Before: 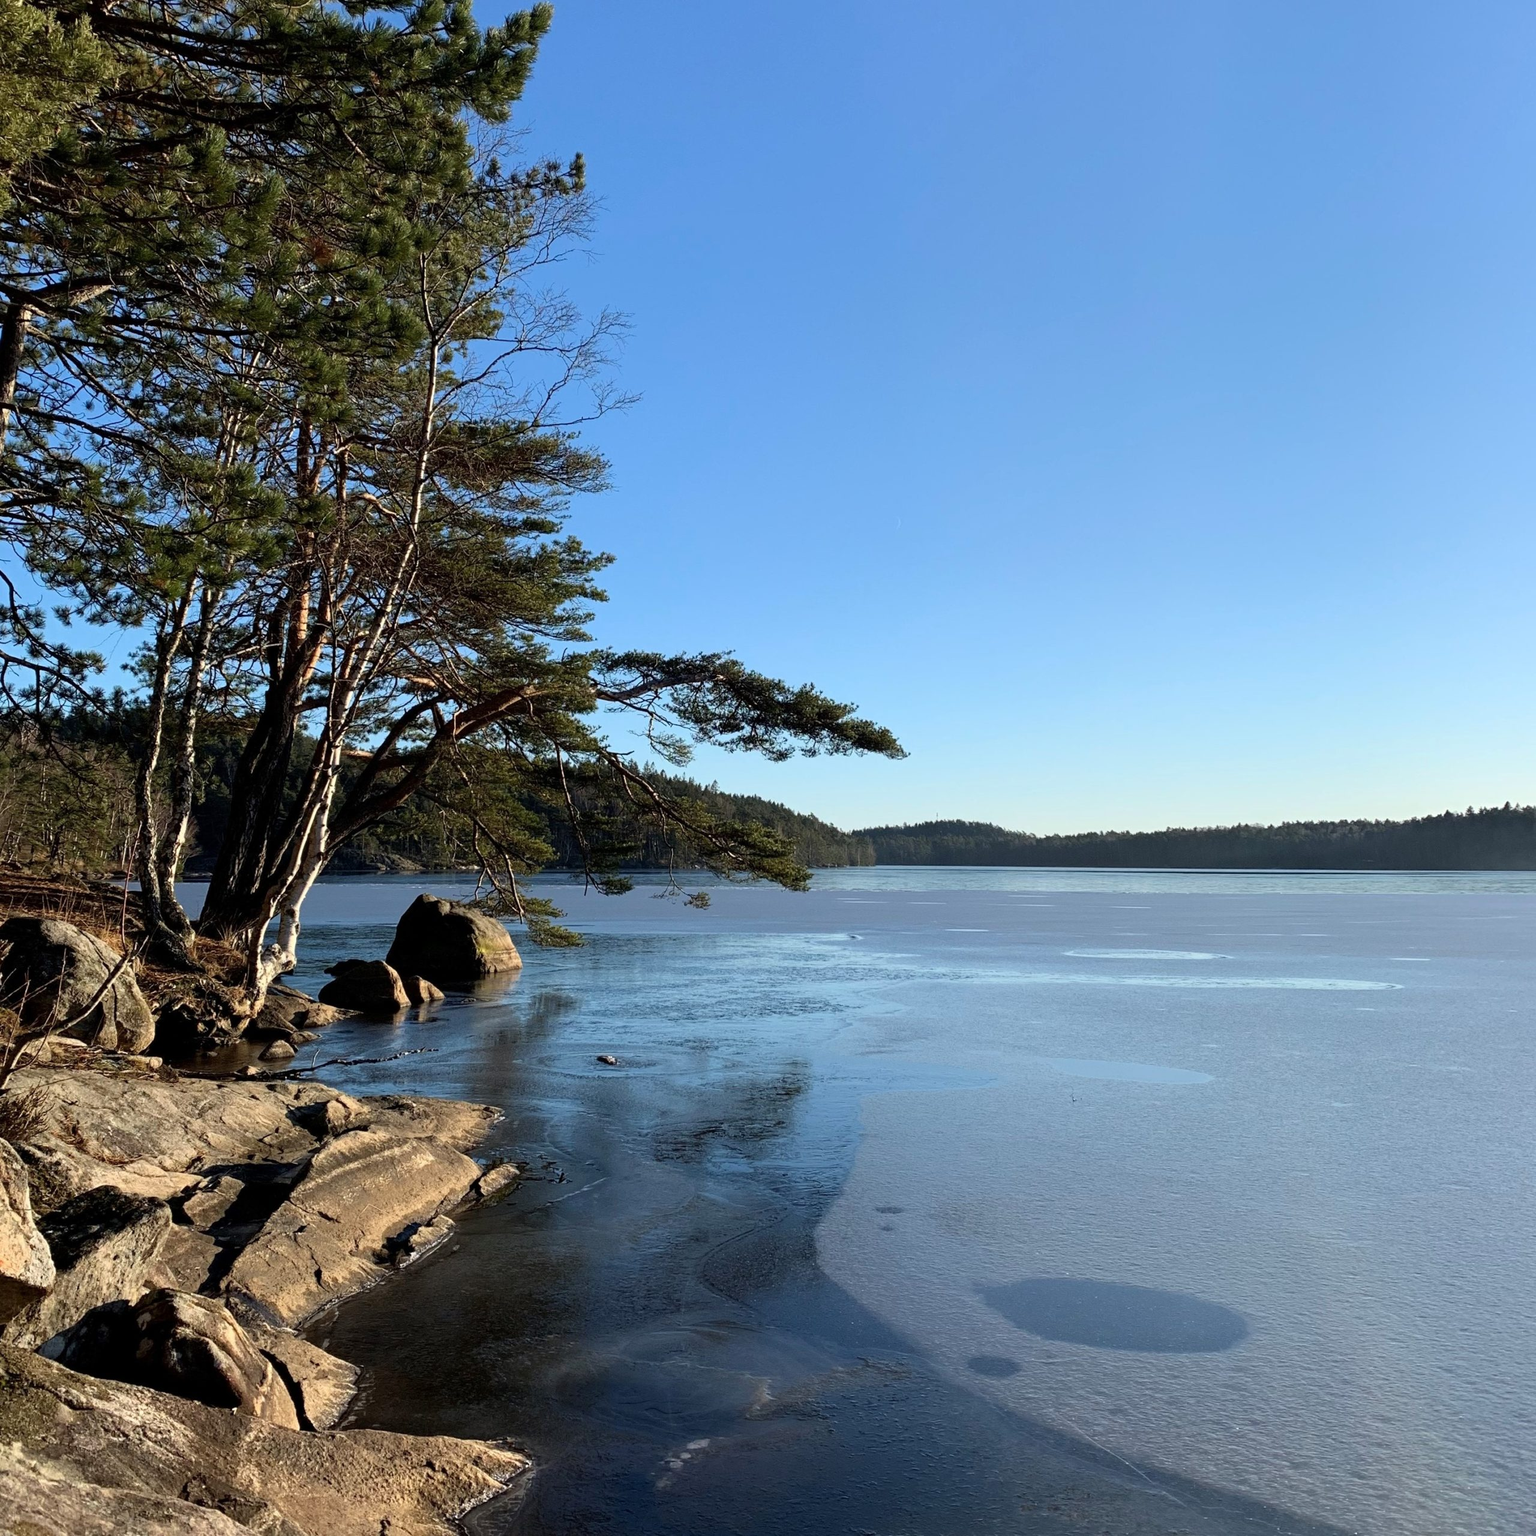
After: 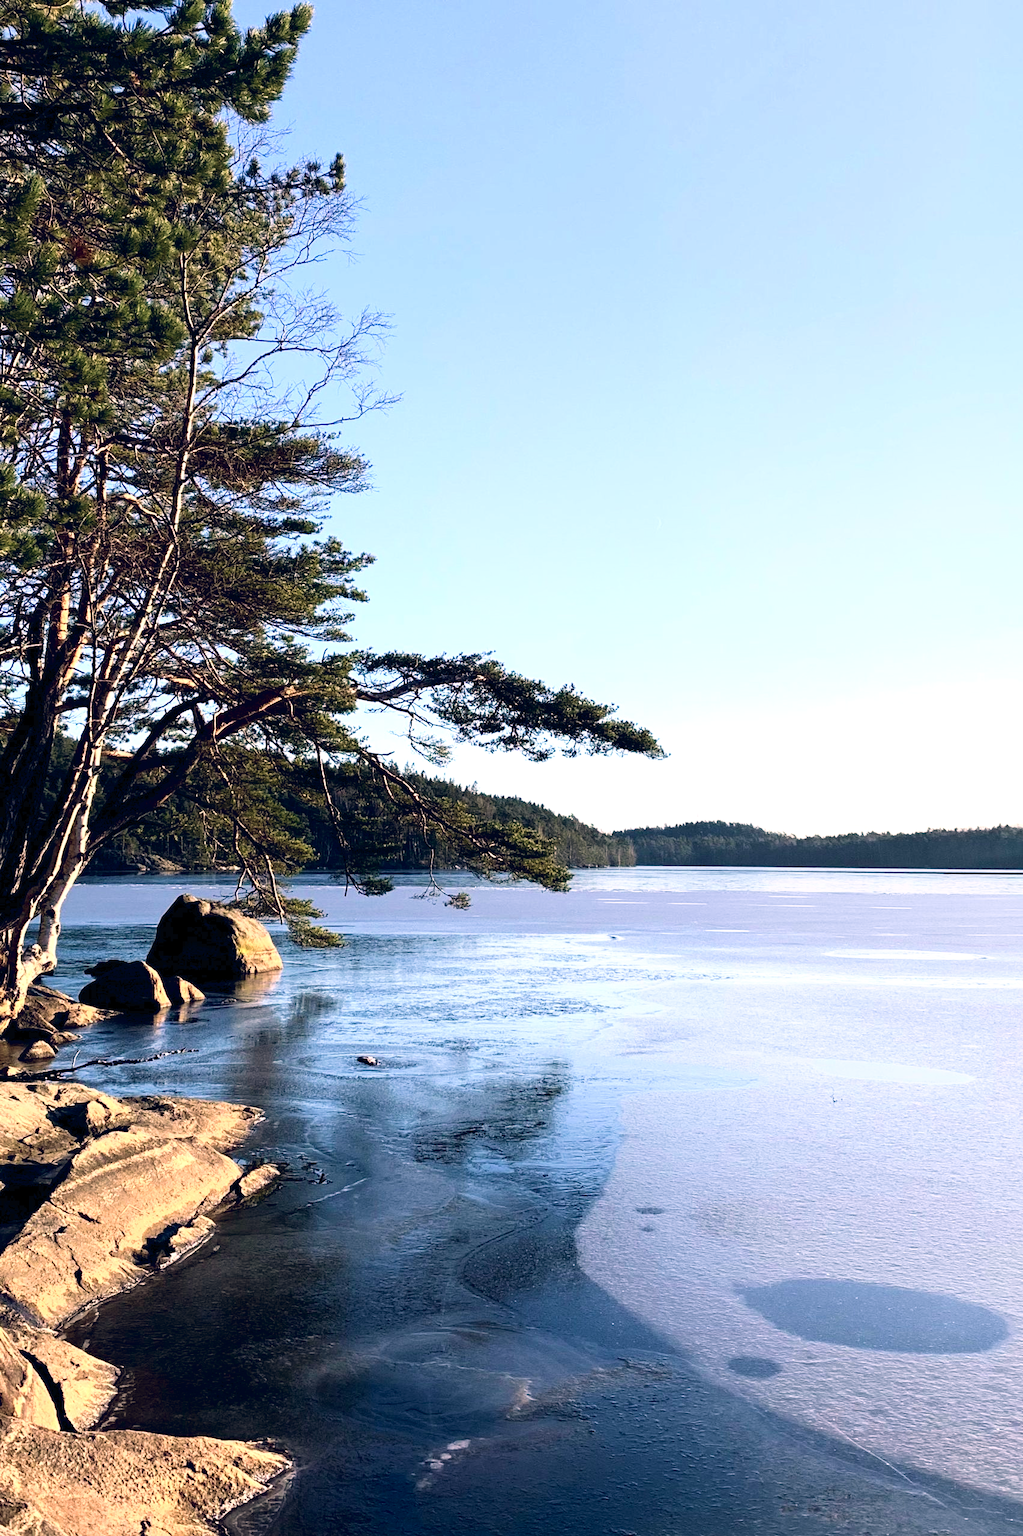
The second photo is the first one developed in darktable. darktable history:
tone curve: curves: ch0 [(0, 0) (0.003, 0.016) (0.011, 0.016) (0.025, 0.016) (0.044, 0.017) (0.069, 0.026) (0.1, 0.044) (0.136, 0.074) (0.177, 0.121) (0.224, 0.183) (0.277, 0.248) (0.335, 0.326) (0.399, 0.413) (0.468, 0.511) (0.543, 0.612) (0.623, 0.717) (0.709, 0.818) (0.801, 0.911) (0.898, 0.979) (1, 1)], color space Lab, independent channels, preserve colors none
exposure: exposure 0.2 EV, compensate exposure bias true, compensate highlight preservation false
velvia: on, module defaults
color balance rgb: highlights gain › chroma 4.461%, highlights gain › hue 32.68°, global offset › chroma 0.125%, global offset › hue 254.03°, perceptual saturation grading › global saturation 0.37%, perceptual brilliance grading › global brilliance 18.007%
crop and rotate: left 15.64%, right 17.72%
